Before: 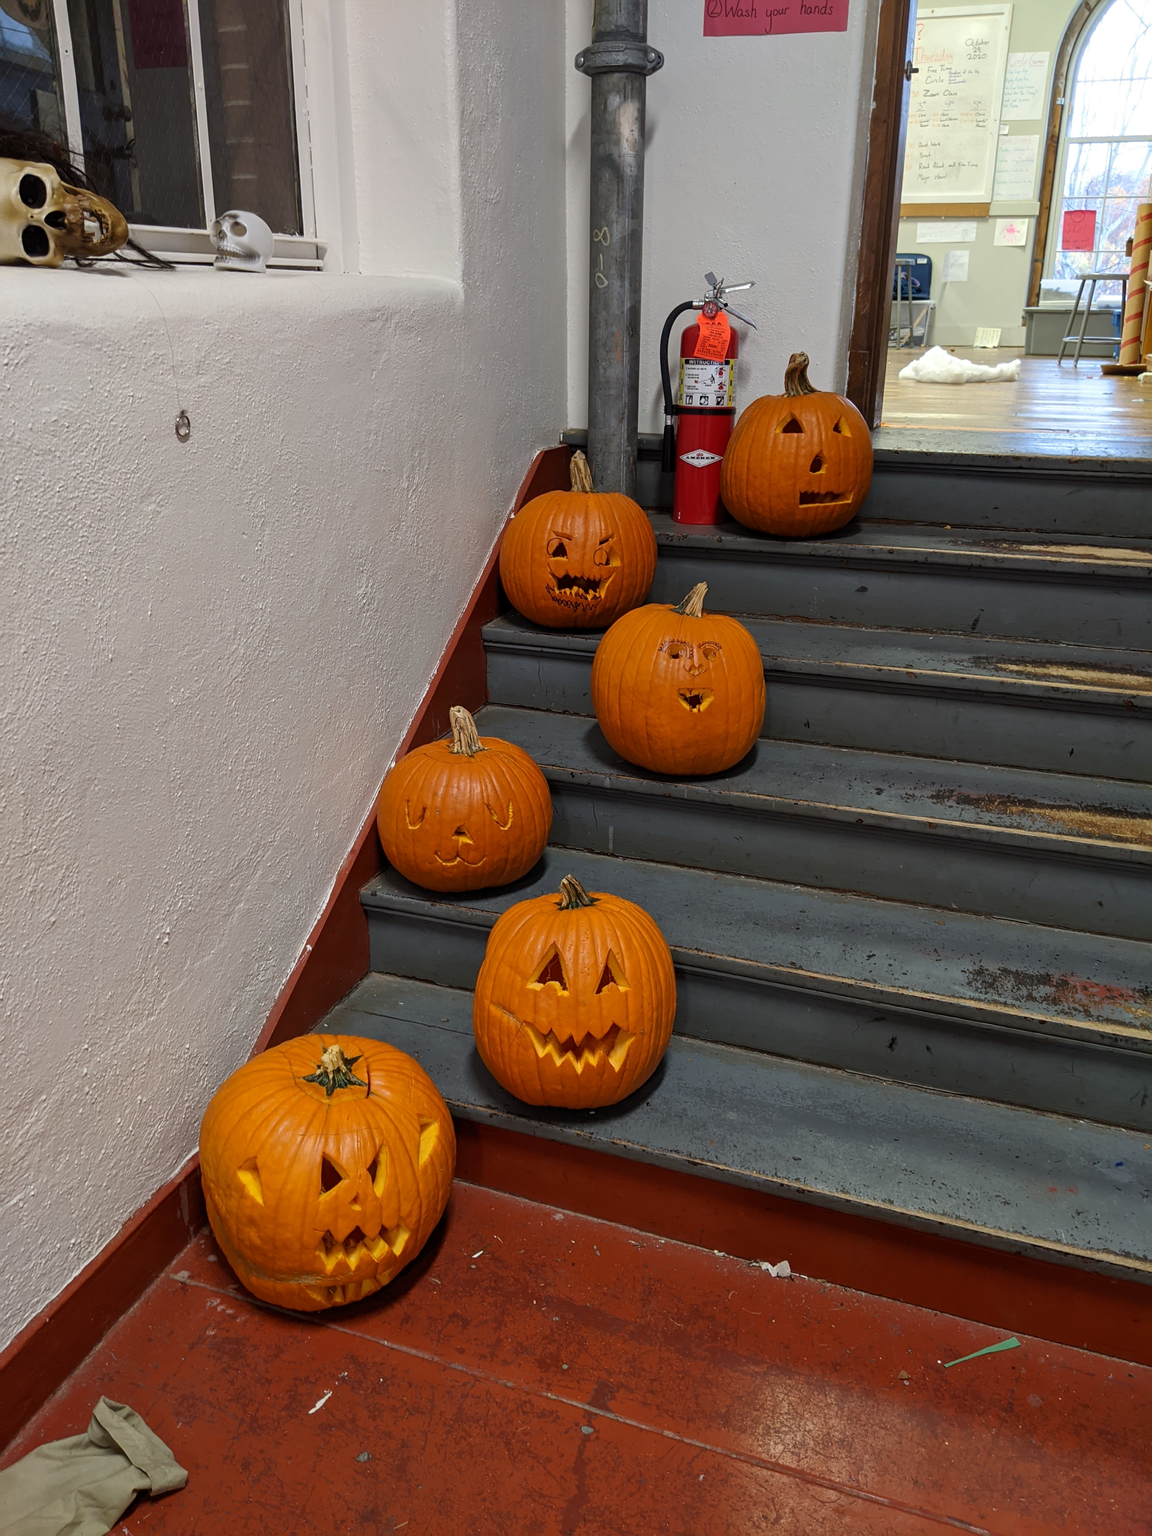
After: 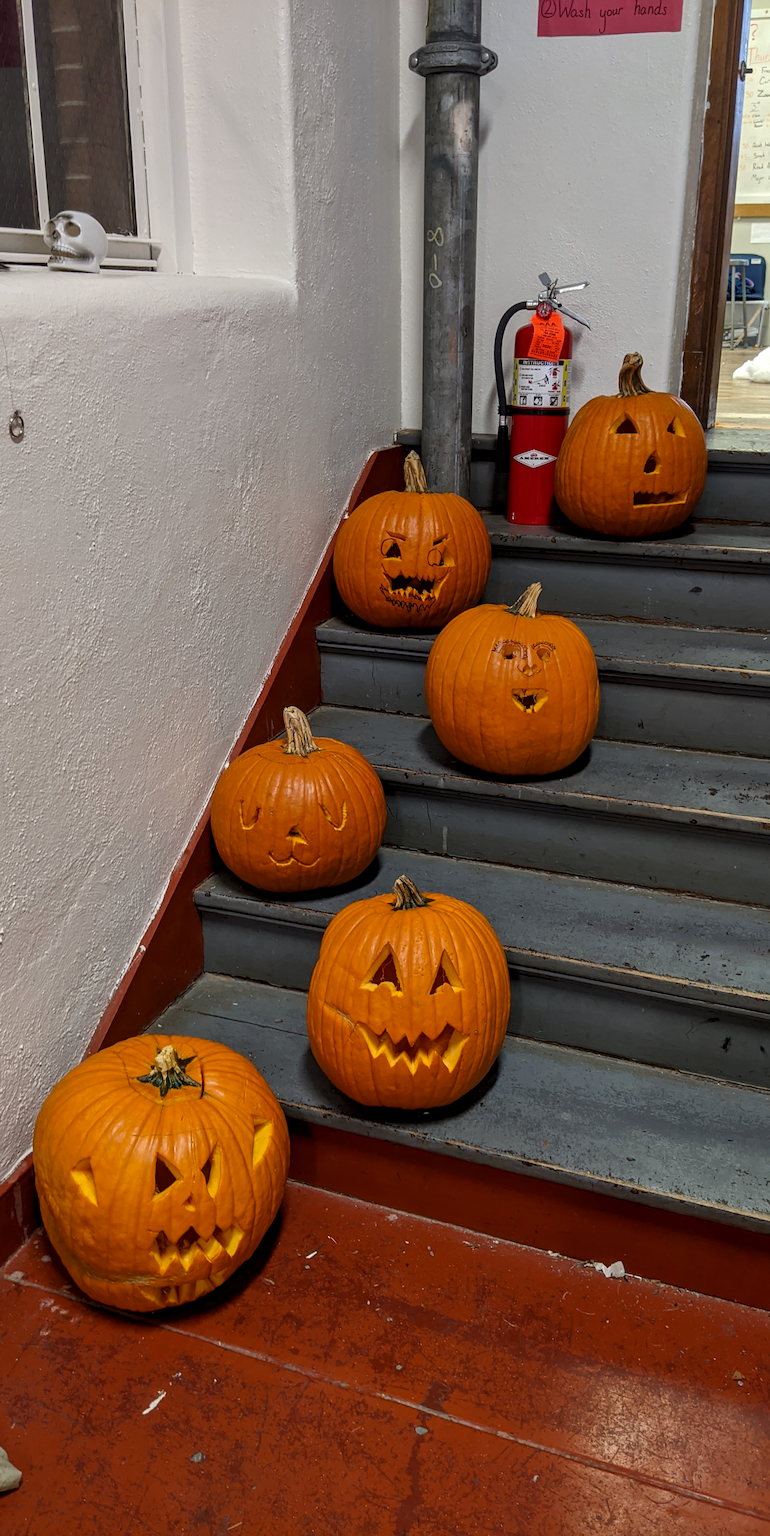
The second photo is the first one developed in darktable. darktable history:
crop and rotate: left 14.473%, right 18.637%
color balance rgb: shadows lift › hue 85.93°, perceptual saturation grading › global saturation 4.212%, saturation formula JzAzBz (2021)
local contrast: on, module defaults
